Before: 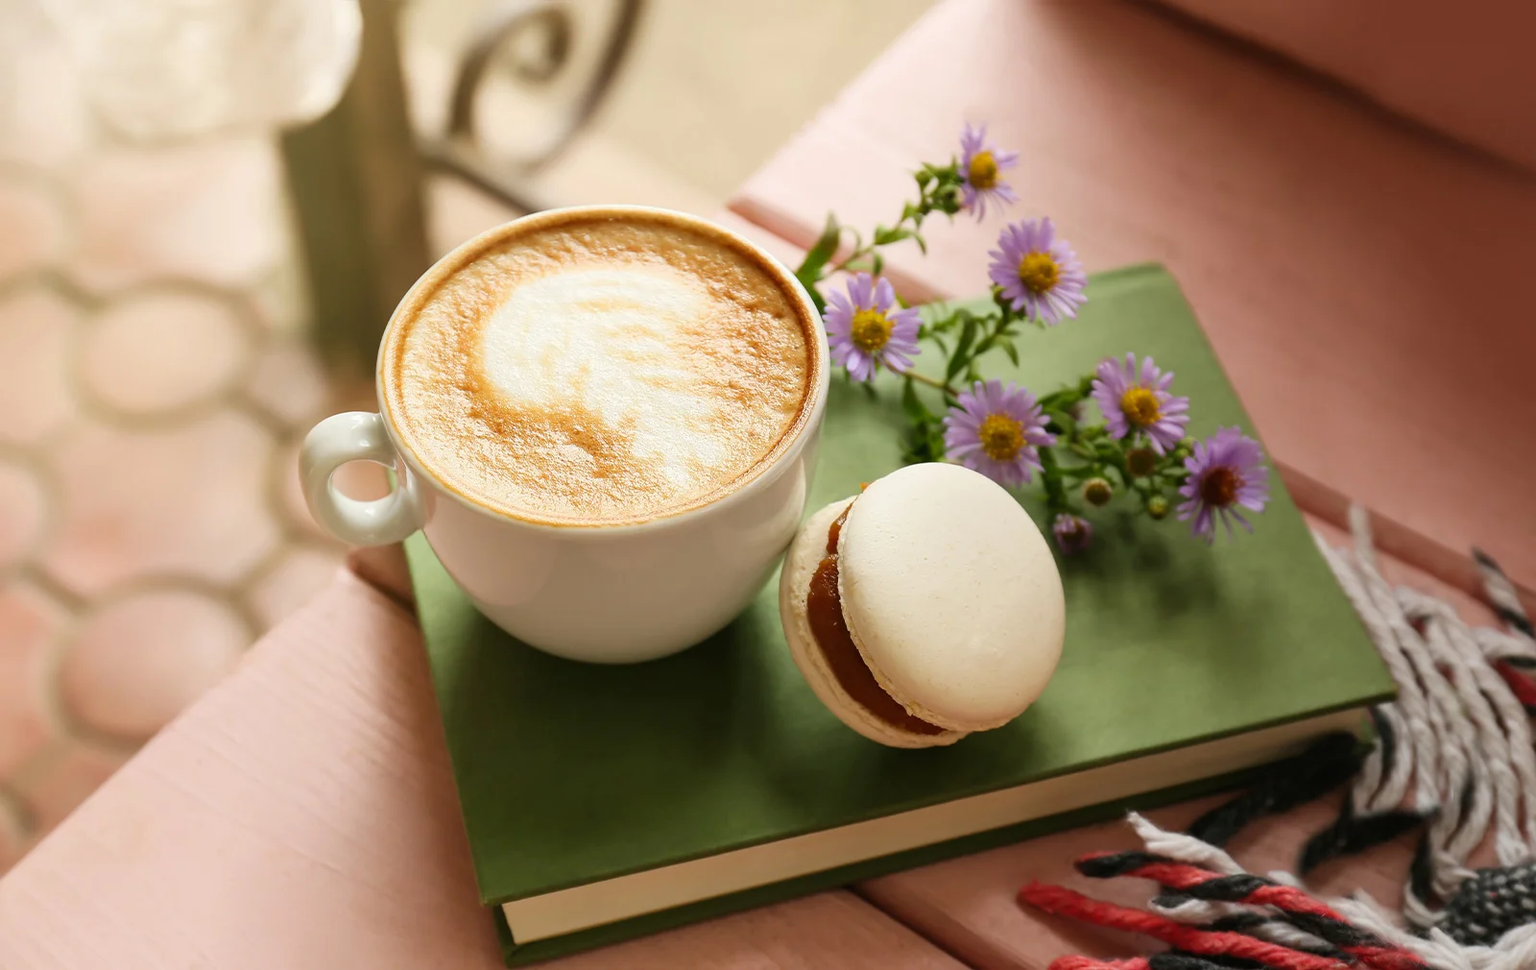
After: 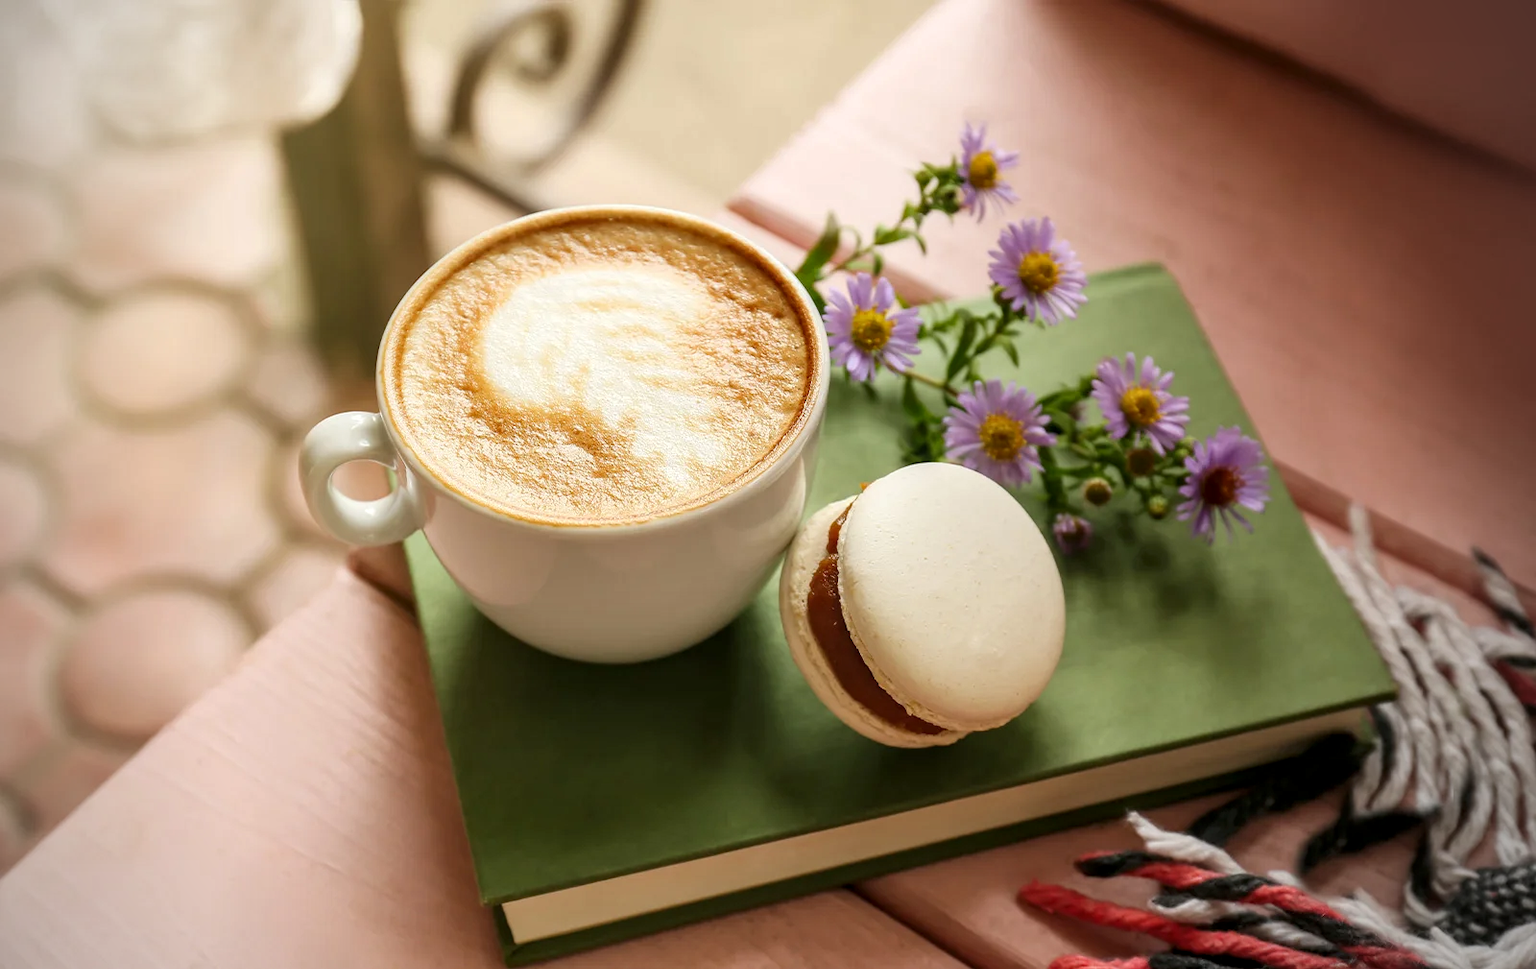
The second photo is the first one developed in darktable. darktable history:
white balance: emerald 1
vignetting: on, module defaults
local contrast: on, module defaults
